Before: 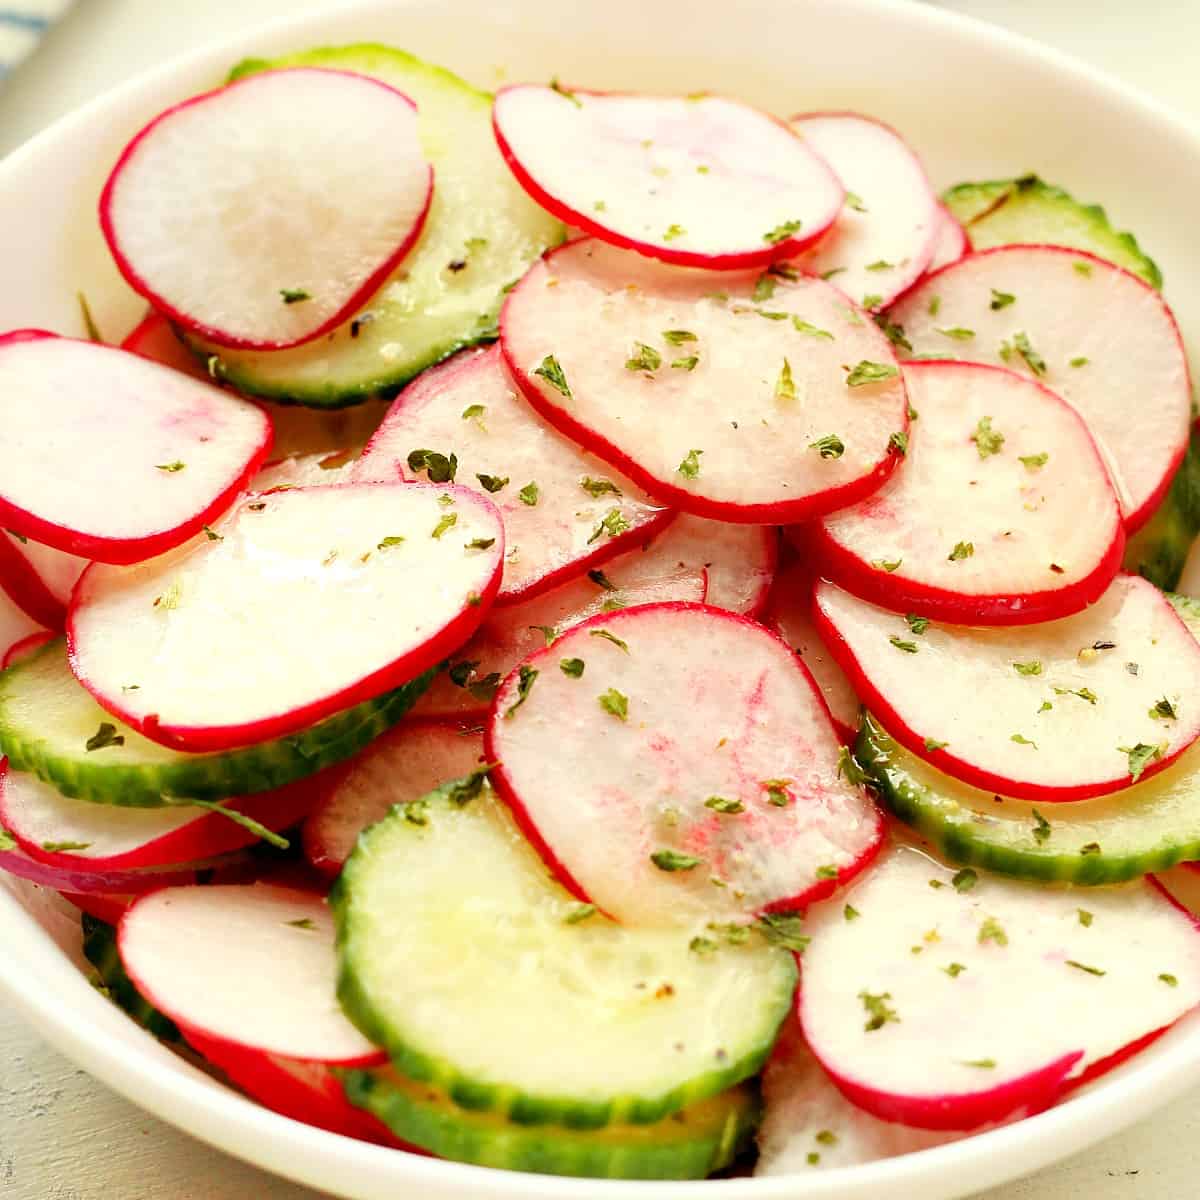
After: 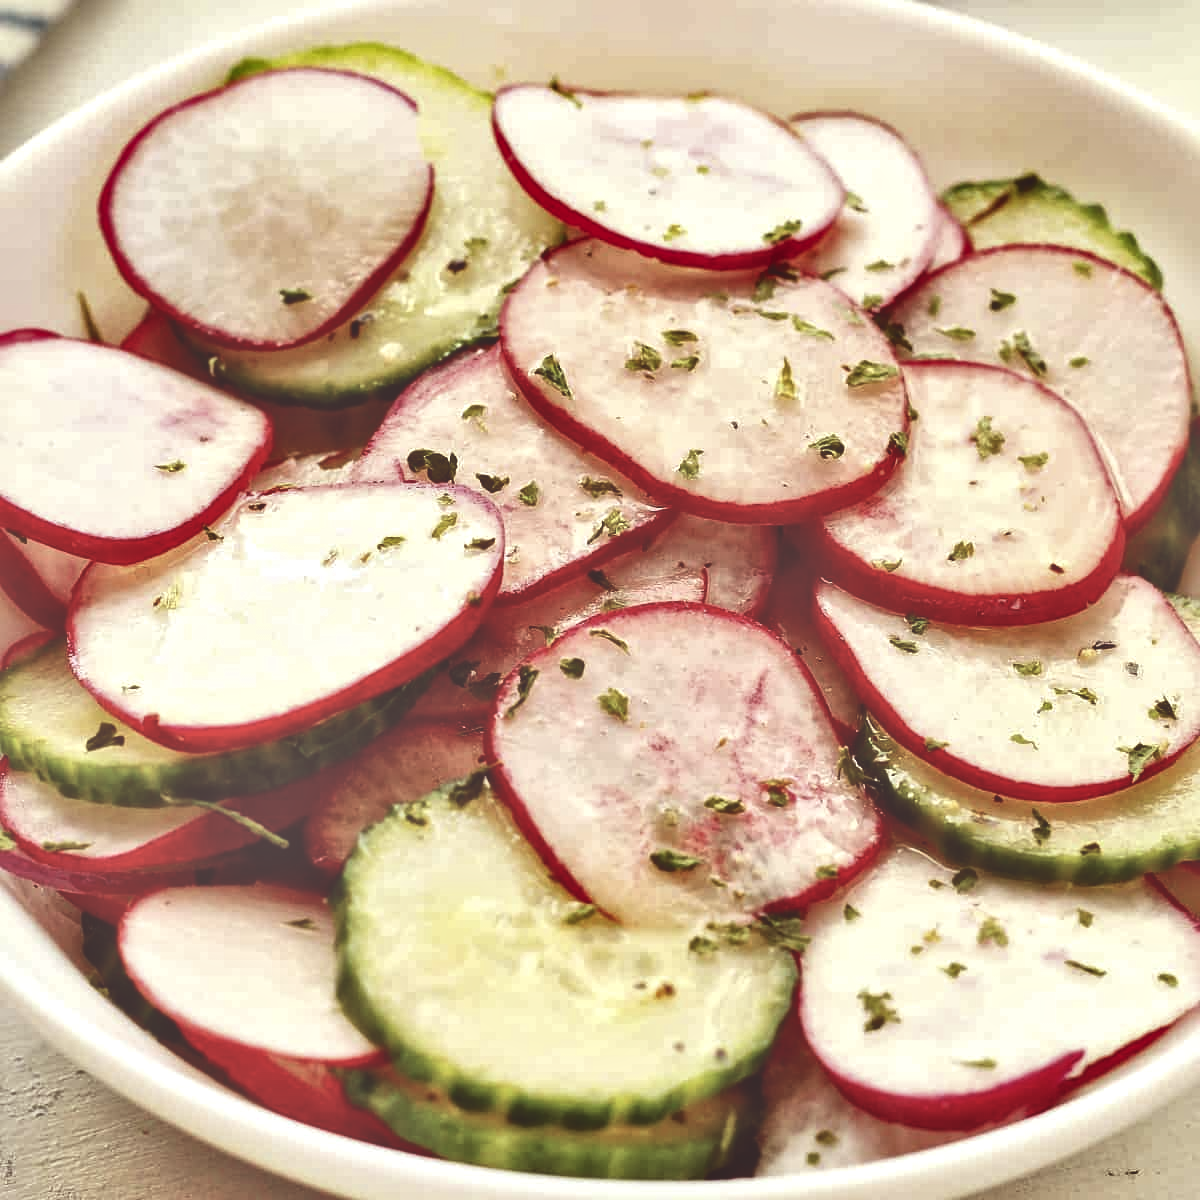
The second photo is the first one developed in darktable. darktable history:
color correction: saturation 0.8
exposure: black level correction -0.087, compensate highlight preservation false
rgb levels: mode RGB, independent channels, levels [[0, 0.474, 1], [0, 0.5, 1], [0, 0.5, 1]]
local contrast: mode bilateral grid, contrast 20, coarseness 20, detail 150%, midtone range 0.2
tone curve: preserve colors none
shadows and highlights: shadows 40, highlights -54, highlights color adjustment 46%, low approximation 0.01, soften with gaussian
